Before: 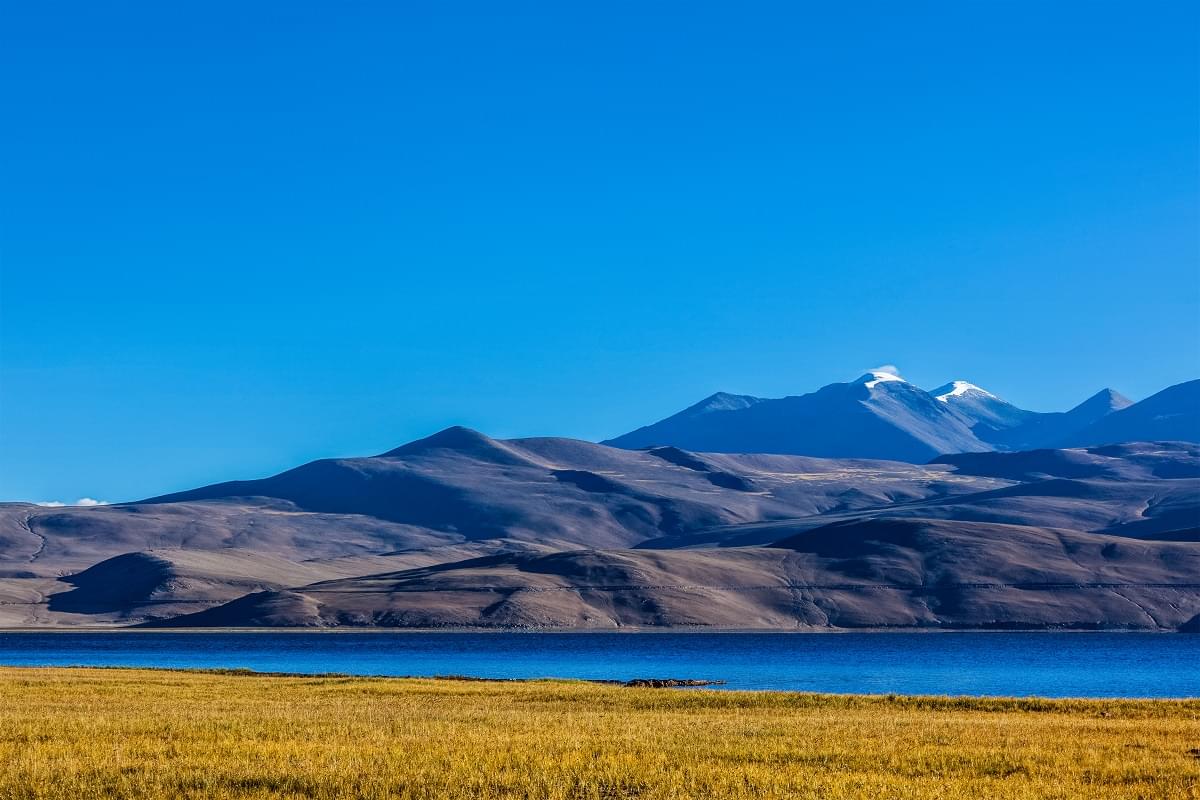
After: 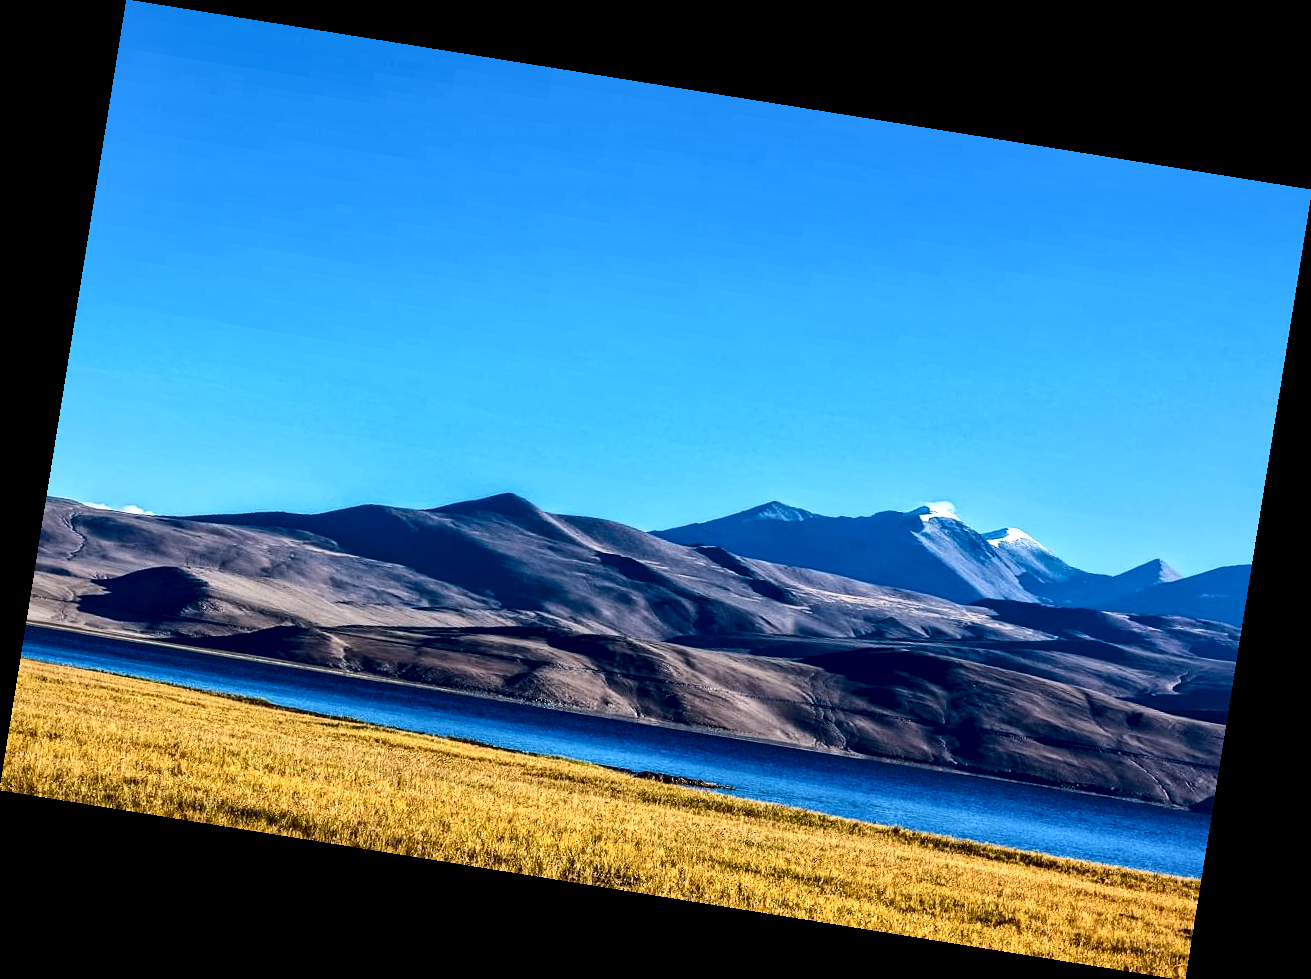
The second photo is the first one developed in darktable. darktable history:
rotate and perspective: rotation 9.12°, automatic cropping off
exposure: black level correction 0.001, exposure 0.3 EV, compensate highlight preservation false
local contrast: mode bilateral grid, contrast 25, coarseness 60, detail 151%, midtone range 0.2
contrast brightness saturation: contrast 0.28
